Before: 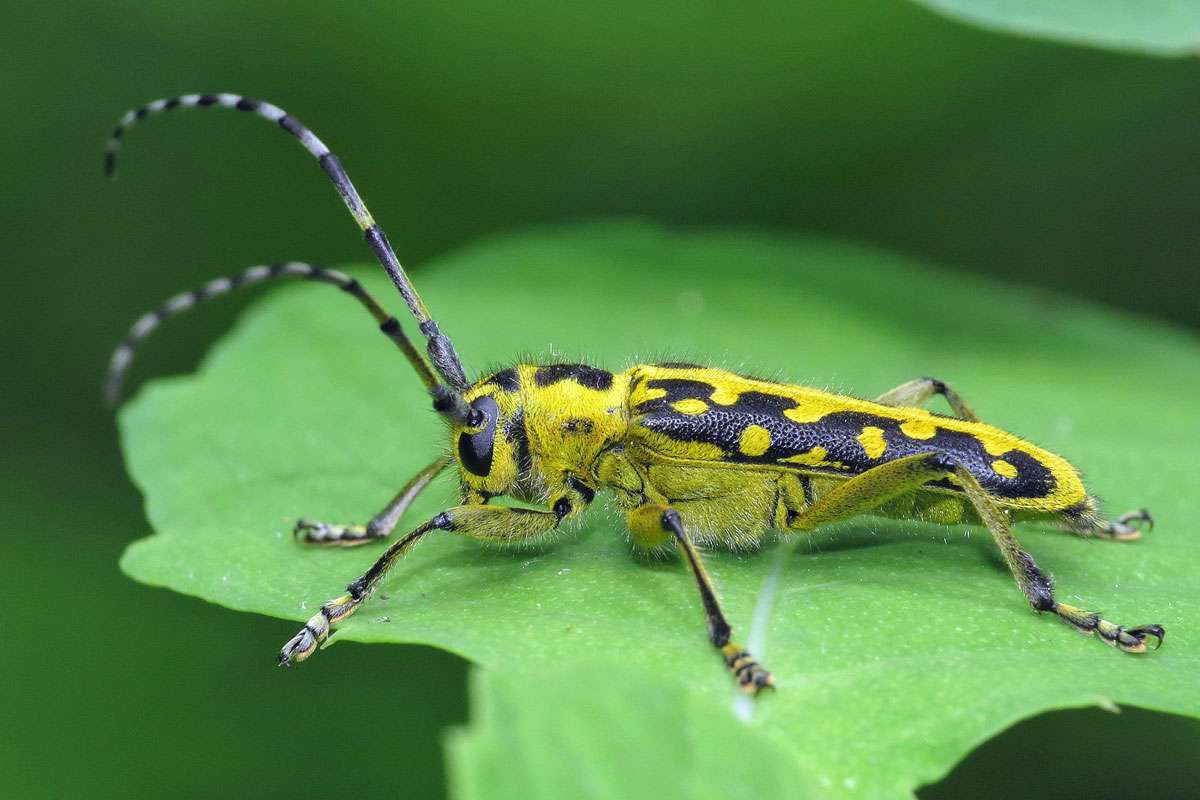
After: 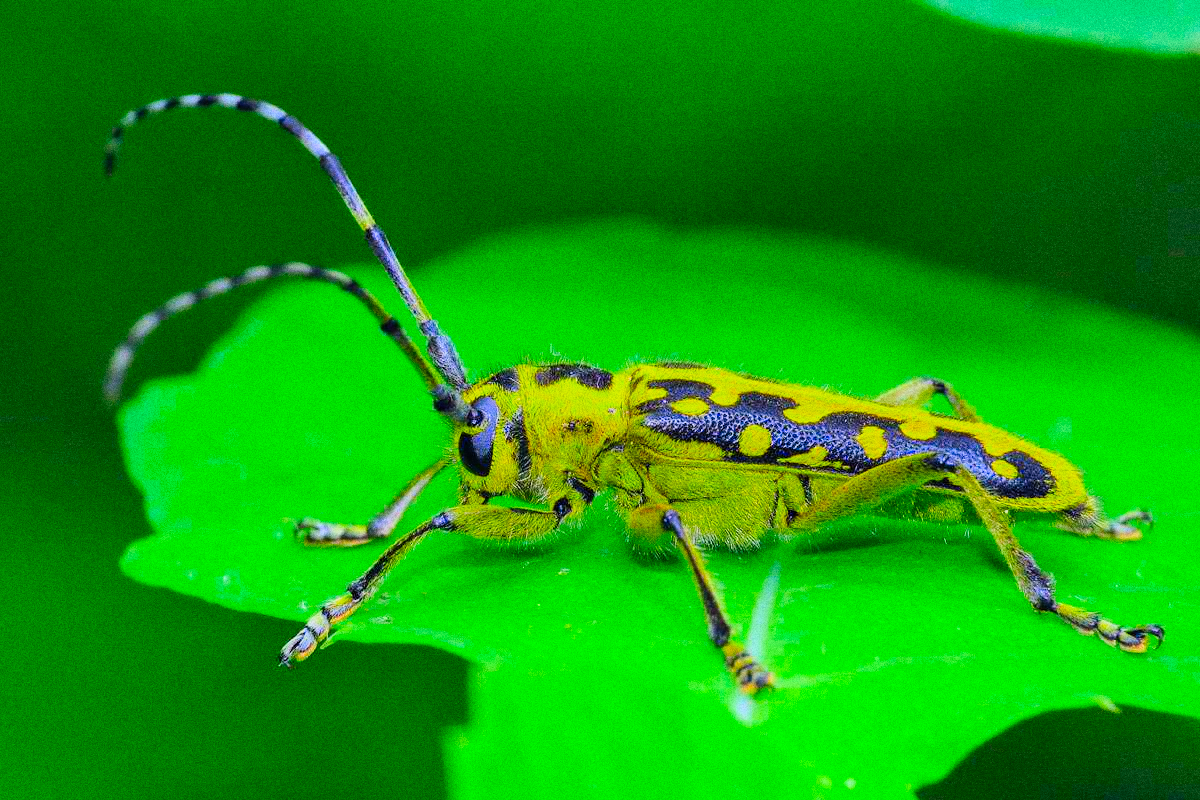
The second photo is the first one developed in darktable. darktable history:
color correction: saturation 2.15
grain: coarseness 0.09 ISO, strength 40%
filmic rgb: black relative exposure -7.65 EV, white relative exposure 4.56 EV, hardness 3.61, color science v6 (2022)
exposure: exposure 0.556 EV, compensate highlight preservation false
vibrance: vibrance 15%
